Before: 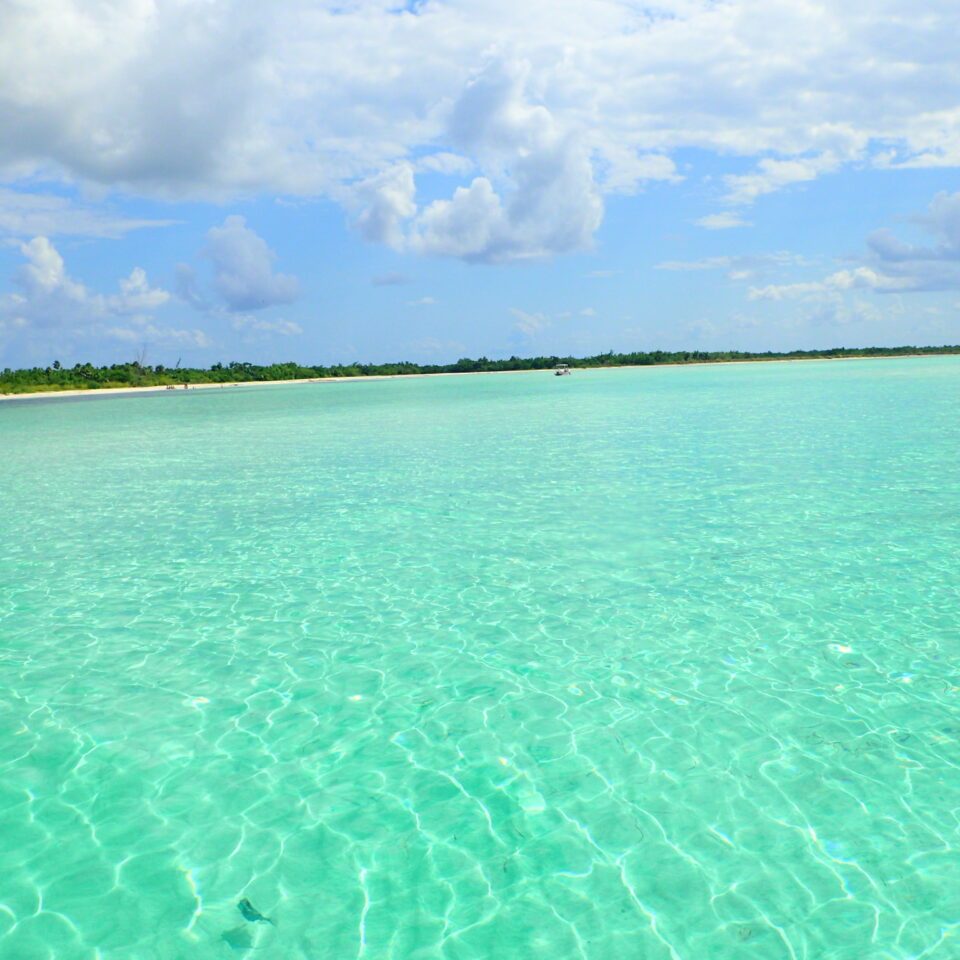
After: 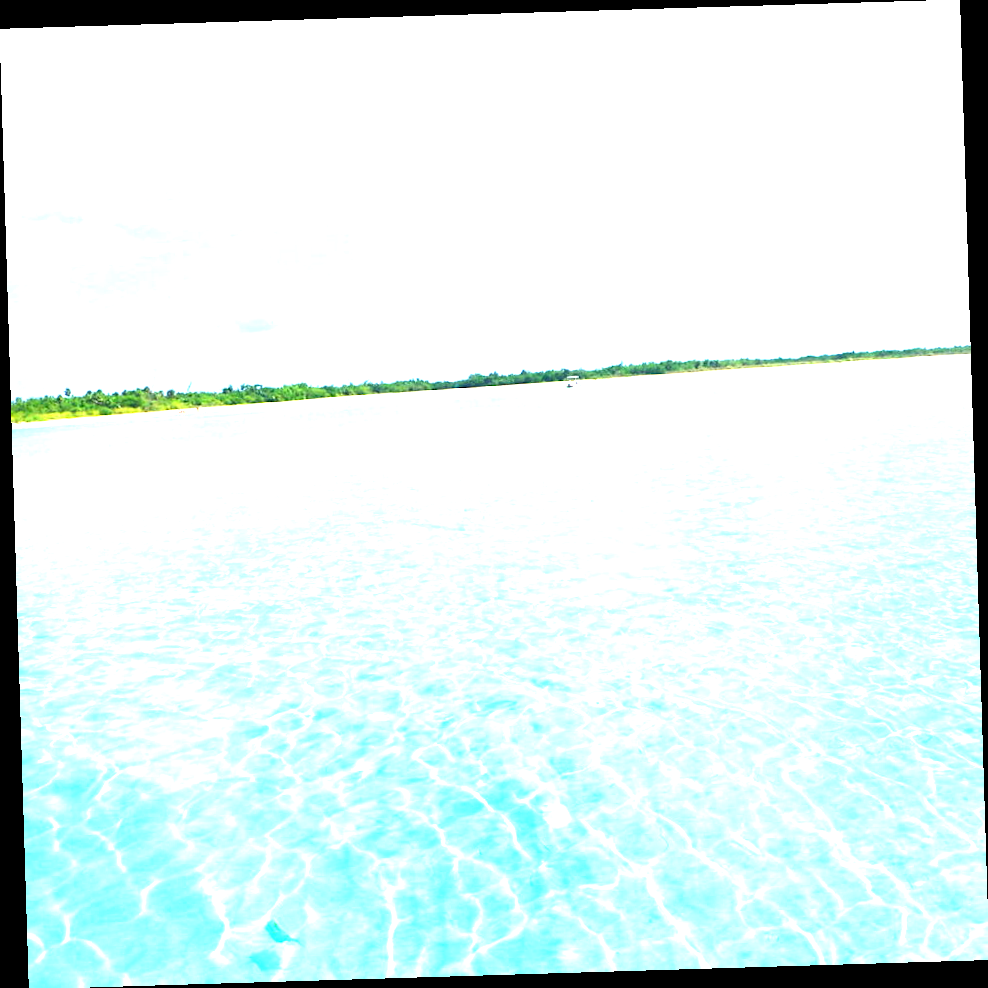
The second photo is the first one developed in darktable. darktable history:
rotate and perspective: rotation -1.75°, automatic cropping off
exposure: exposure 2.207 EV, compensate highlight preservation false
